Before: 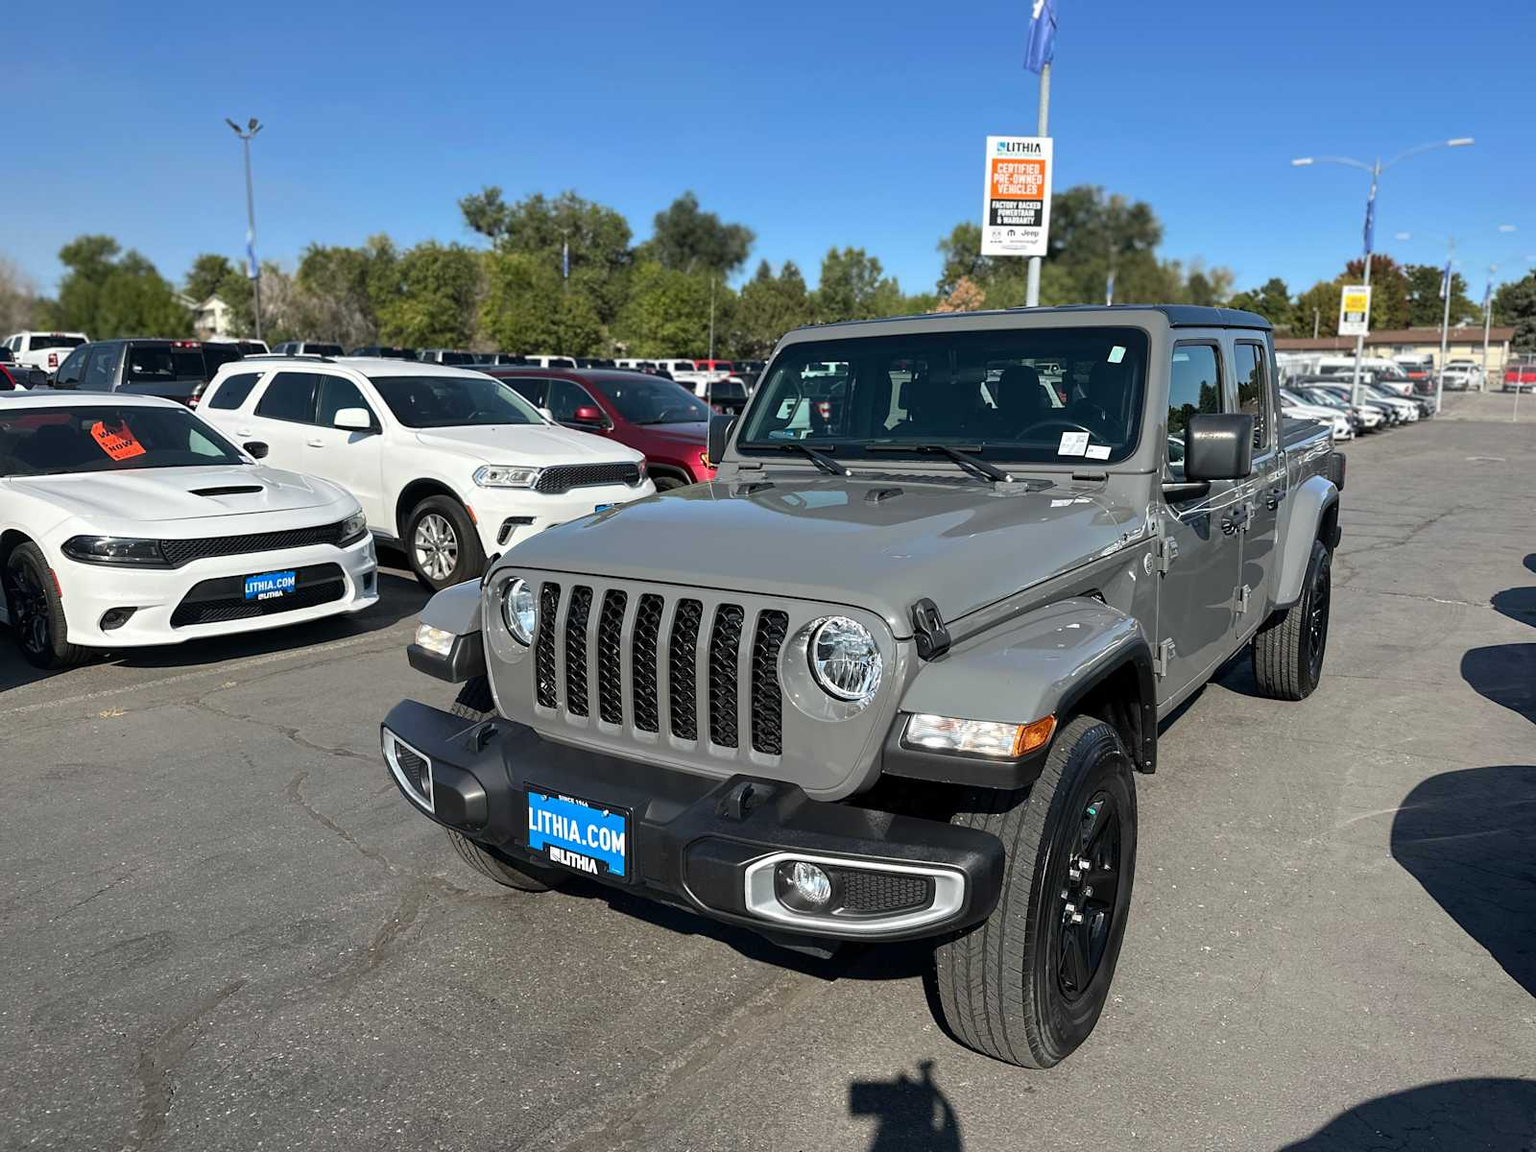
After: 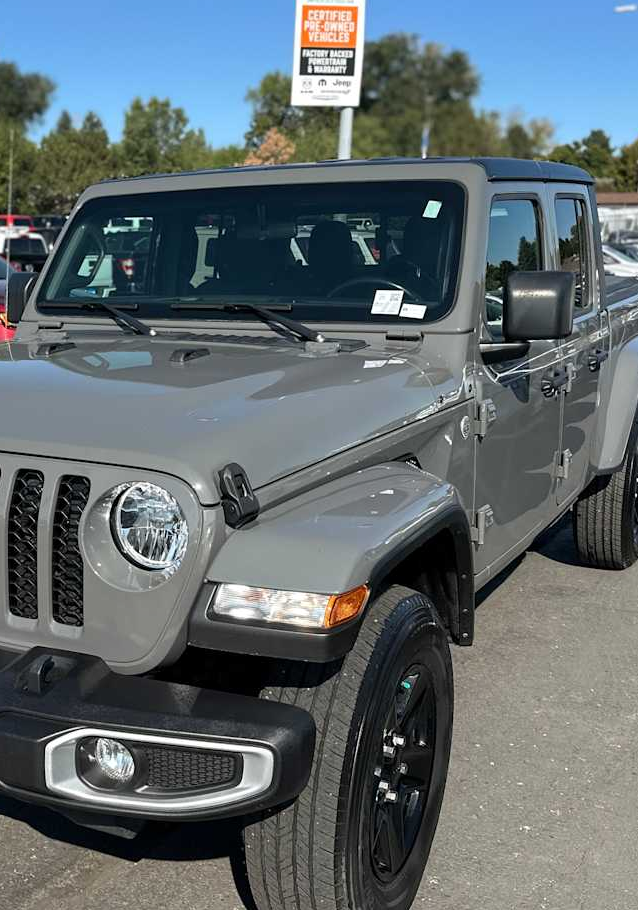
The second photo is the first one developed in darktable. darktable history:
tone equalizer: on, module defaults
crop: left 45.721%, top 13.393%, right 14.118%, bottom 10.01%
